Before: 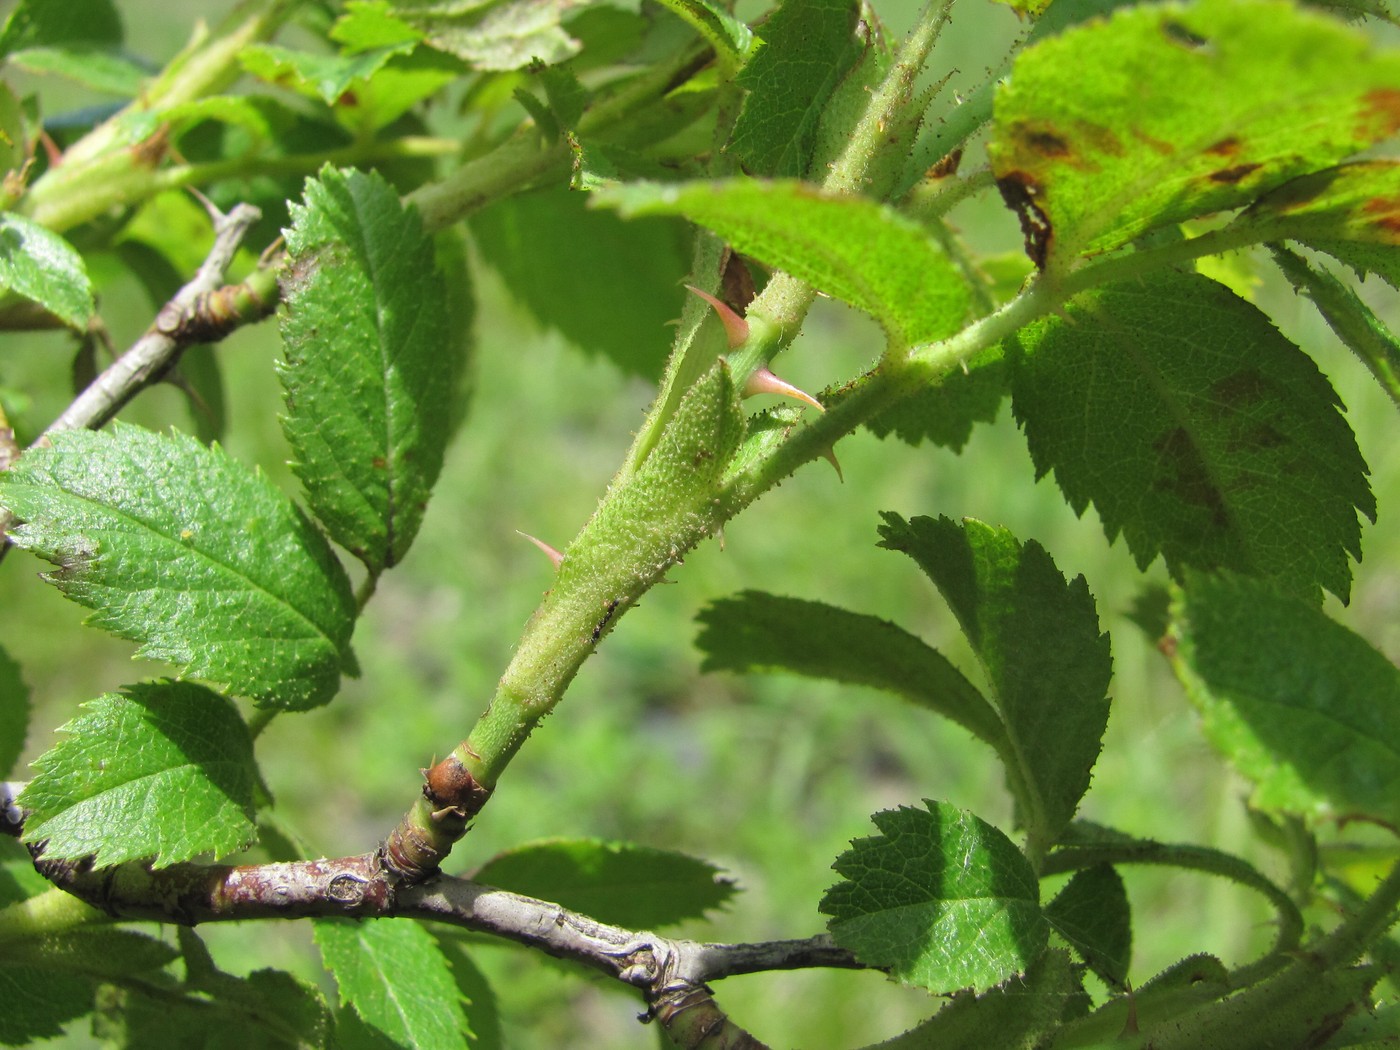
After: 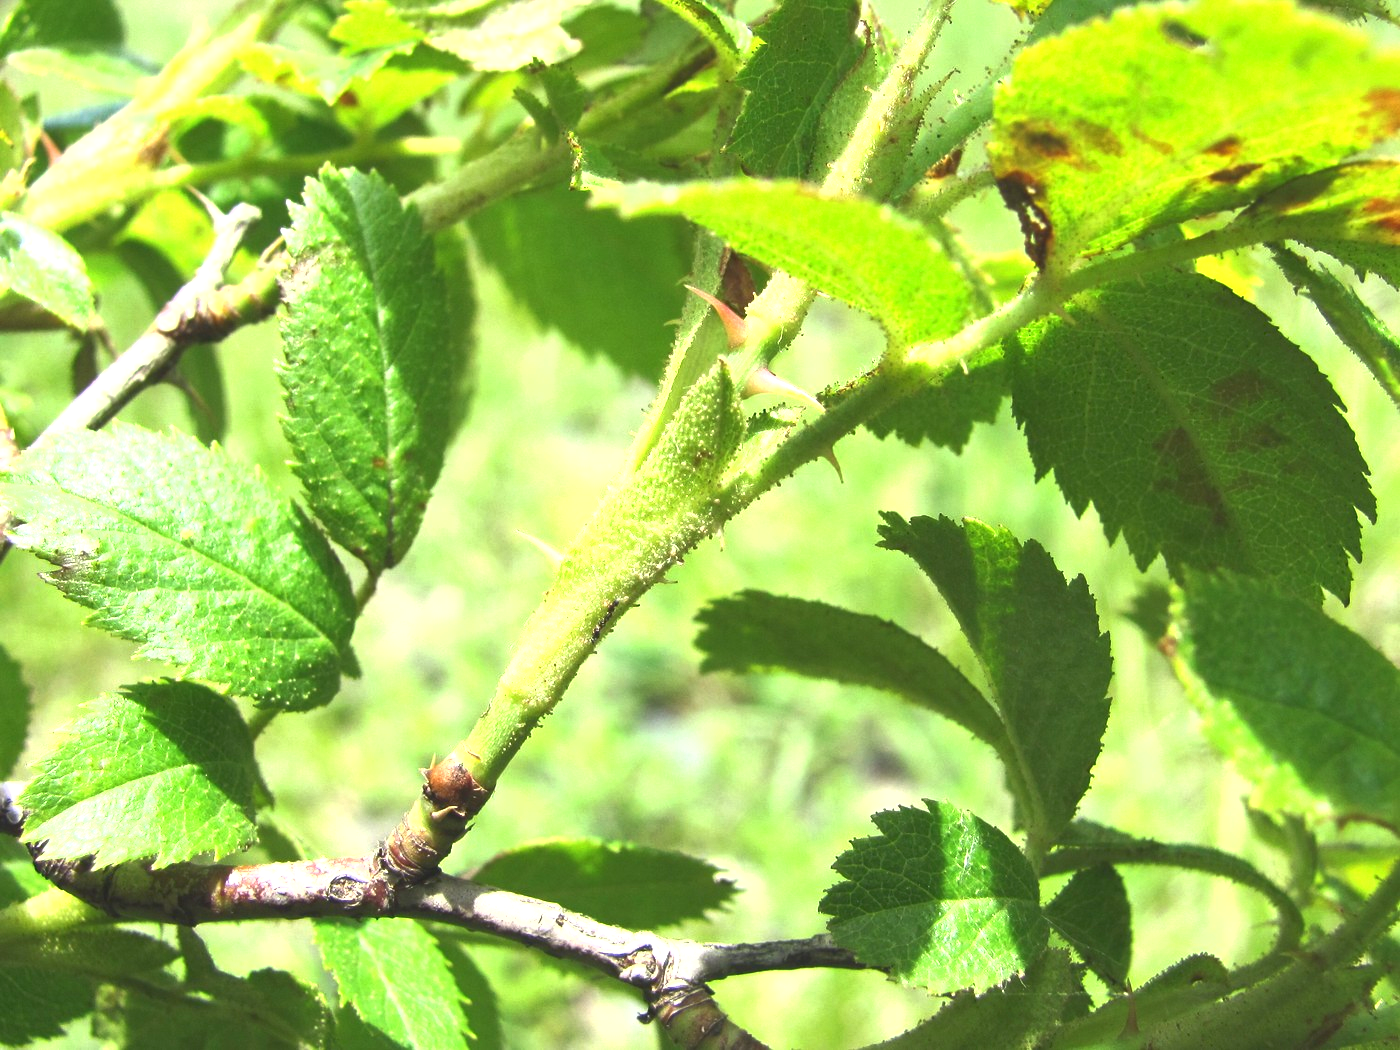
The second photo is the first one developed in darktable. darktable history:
exposure: black level correction 0, exposure 1.1 EV, compensate highlight preservation false
tone curve: curves: ch0 [(0, 0.081) (0.483, 0.453) (0.881, 0.992)]
